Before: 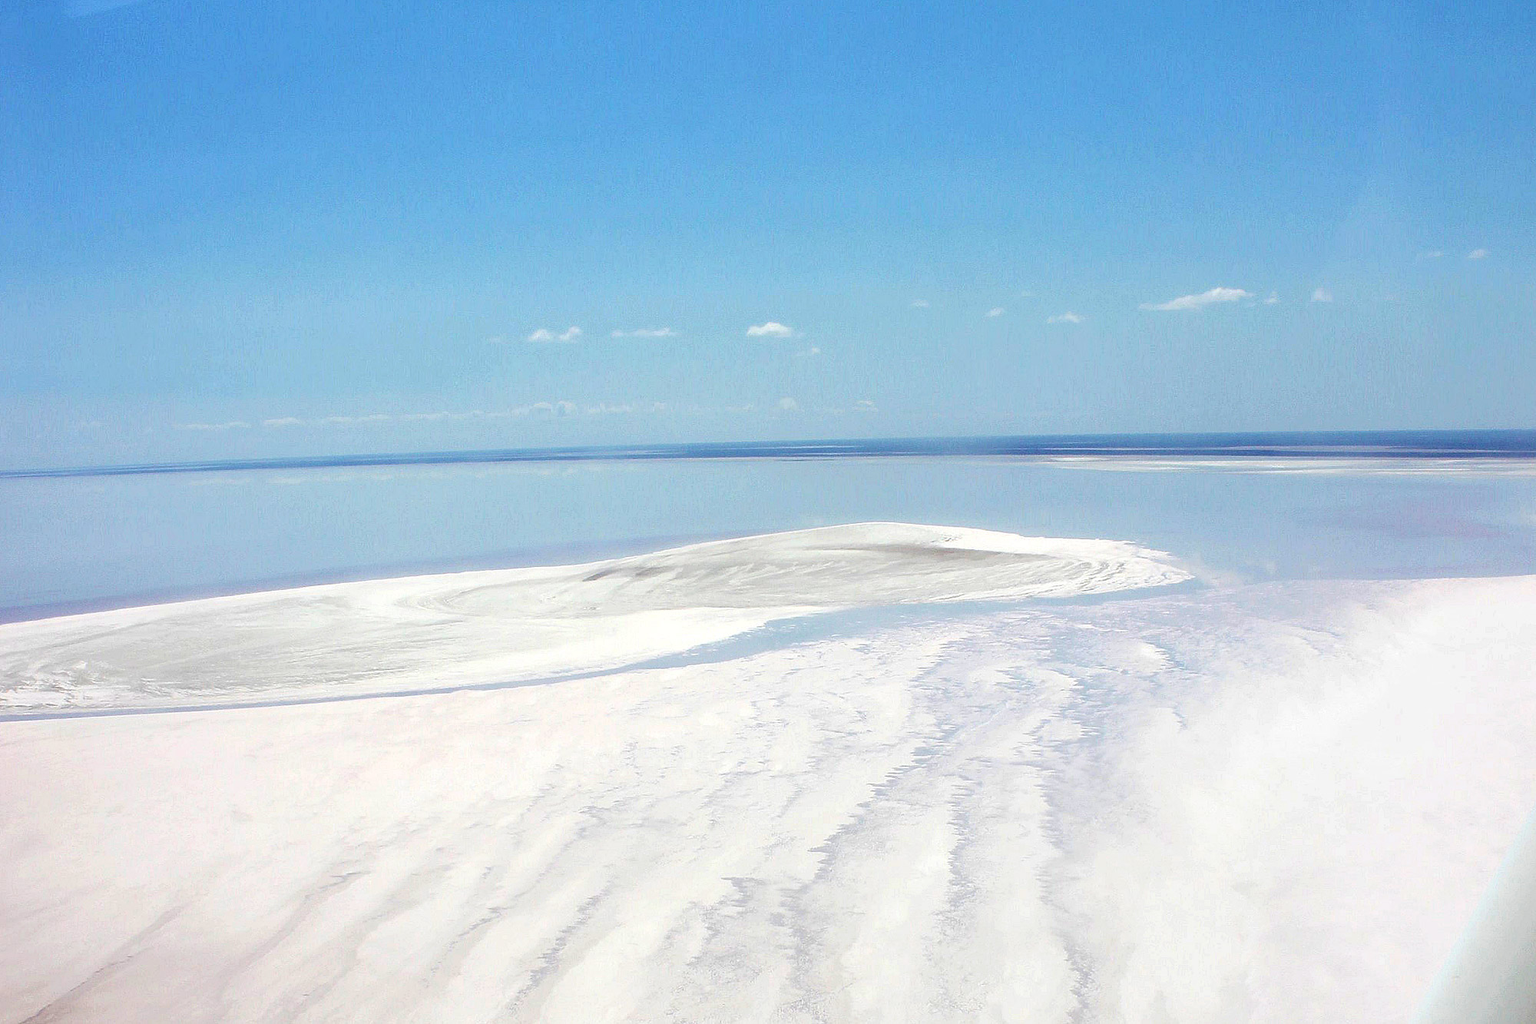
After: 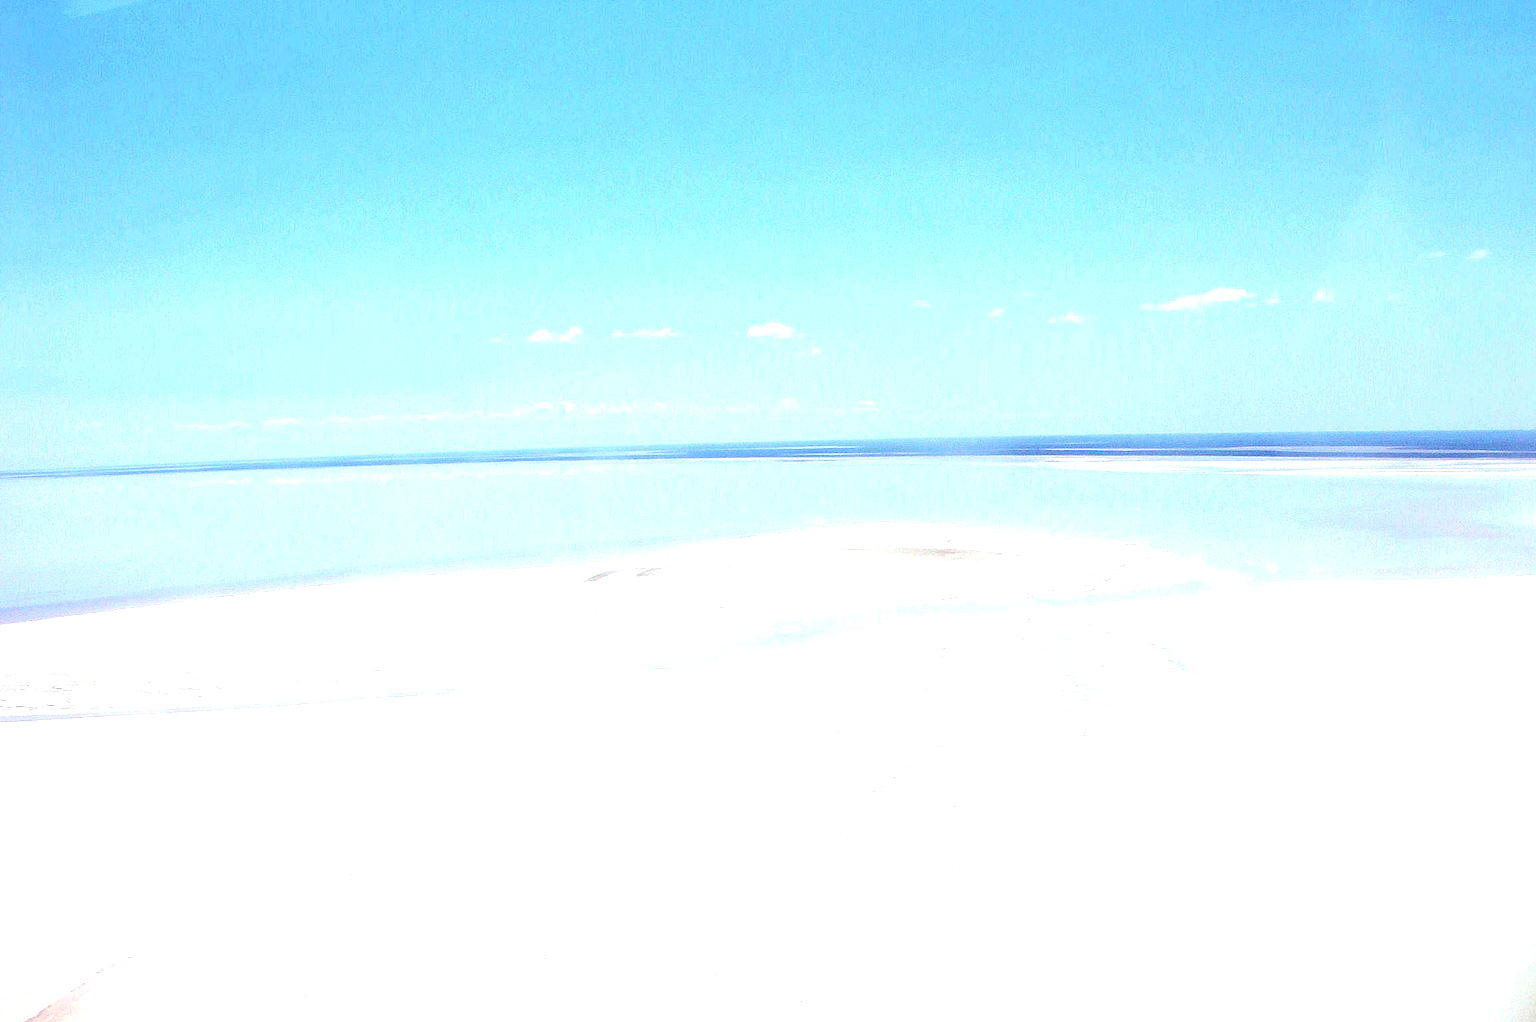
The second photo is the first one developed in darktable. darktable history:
tone equalizer: -8 EV -1.84 EV, -7 EV -1.16 EV, -6 EV -1.62 EV, smoothing diameter 25%, edges refinement/feathering 10, preserve details guided filter
crop: top 0.05%, bottom 0.098%
exposure: exposure 1 EV, compensate highlight preservation false
